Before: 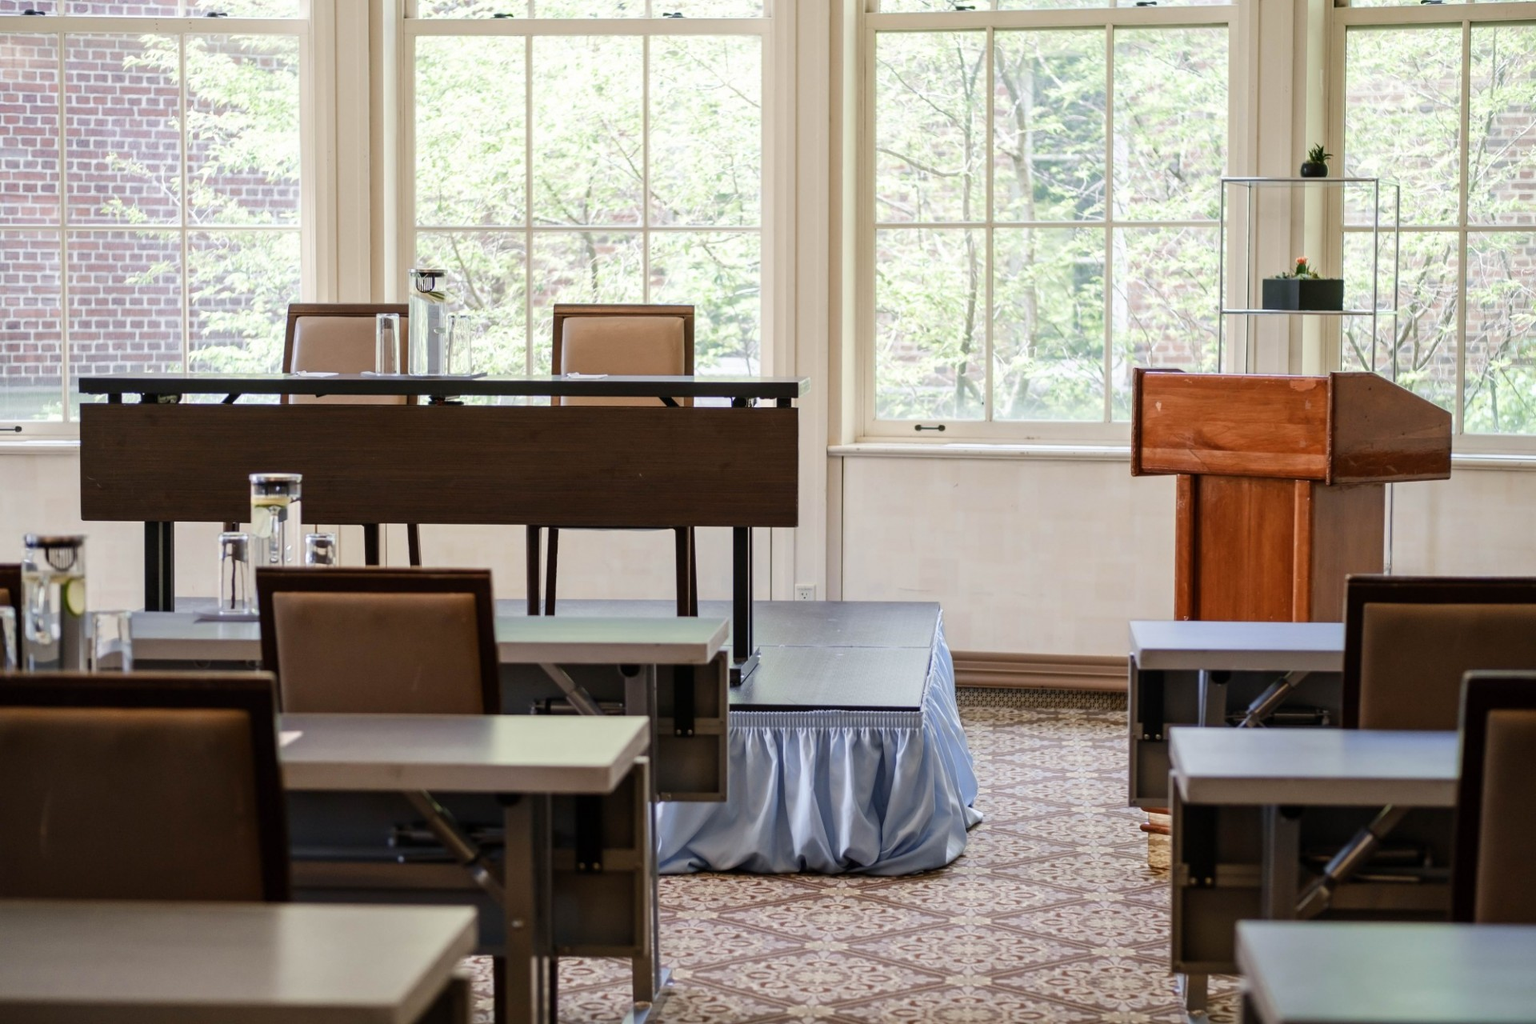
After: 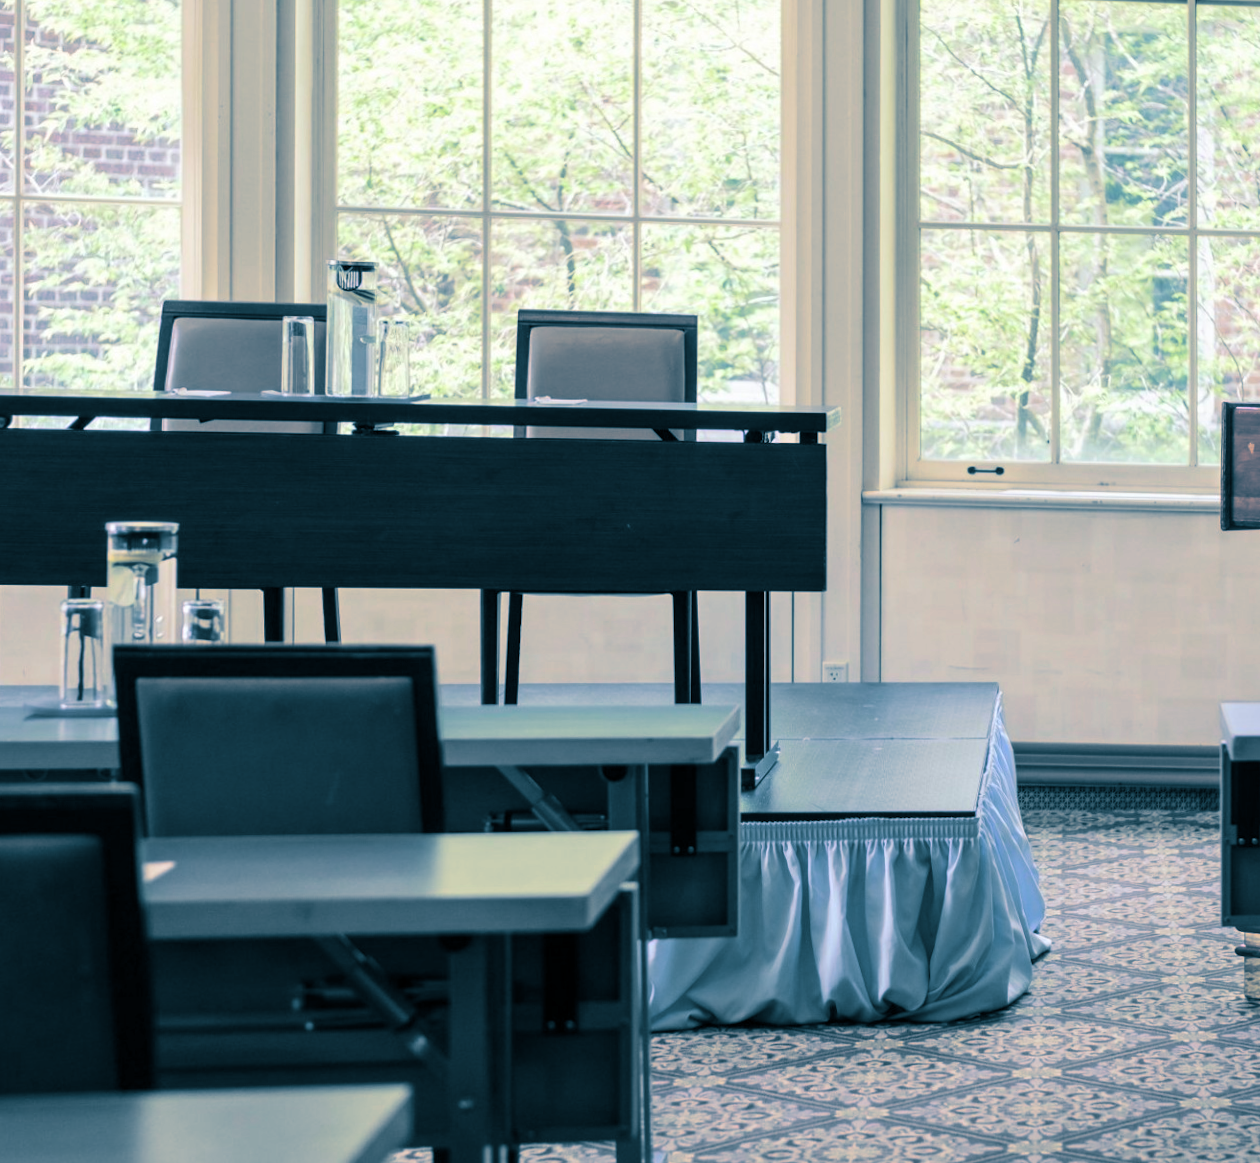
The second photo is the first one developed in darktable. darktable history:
base curve: preserve colors none
rotate and perspective: rotation -0.013°, lens shift (vertical) -0.027, lens shift (horizontal) 0.178, crop left 0.016, crop right 0.989, crop top 0.082, crop bottom 0.918
color balance rgb: linear chroma grading › global chroma 15%, perceptual saturation grading › global saturation 30%
split-toning: shadows › hue 212.4°, balance -70
crop and rotate: left 12.648%, right 20.685%
